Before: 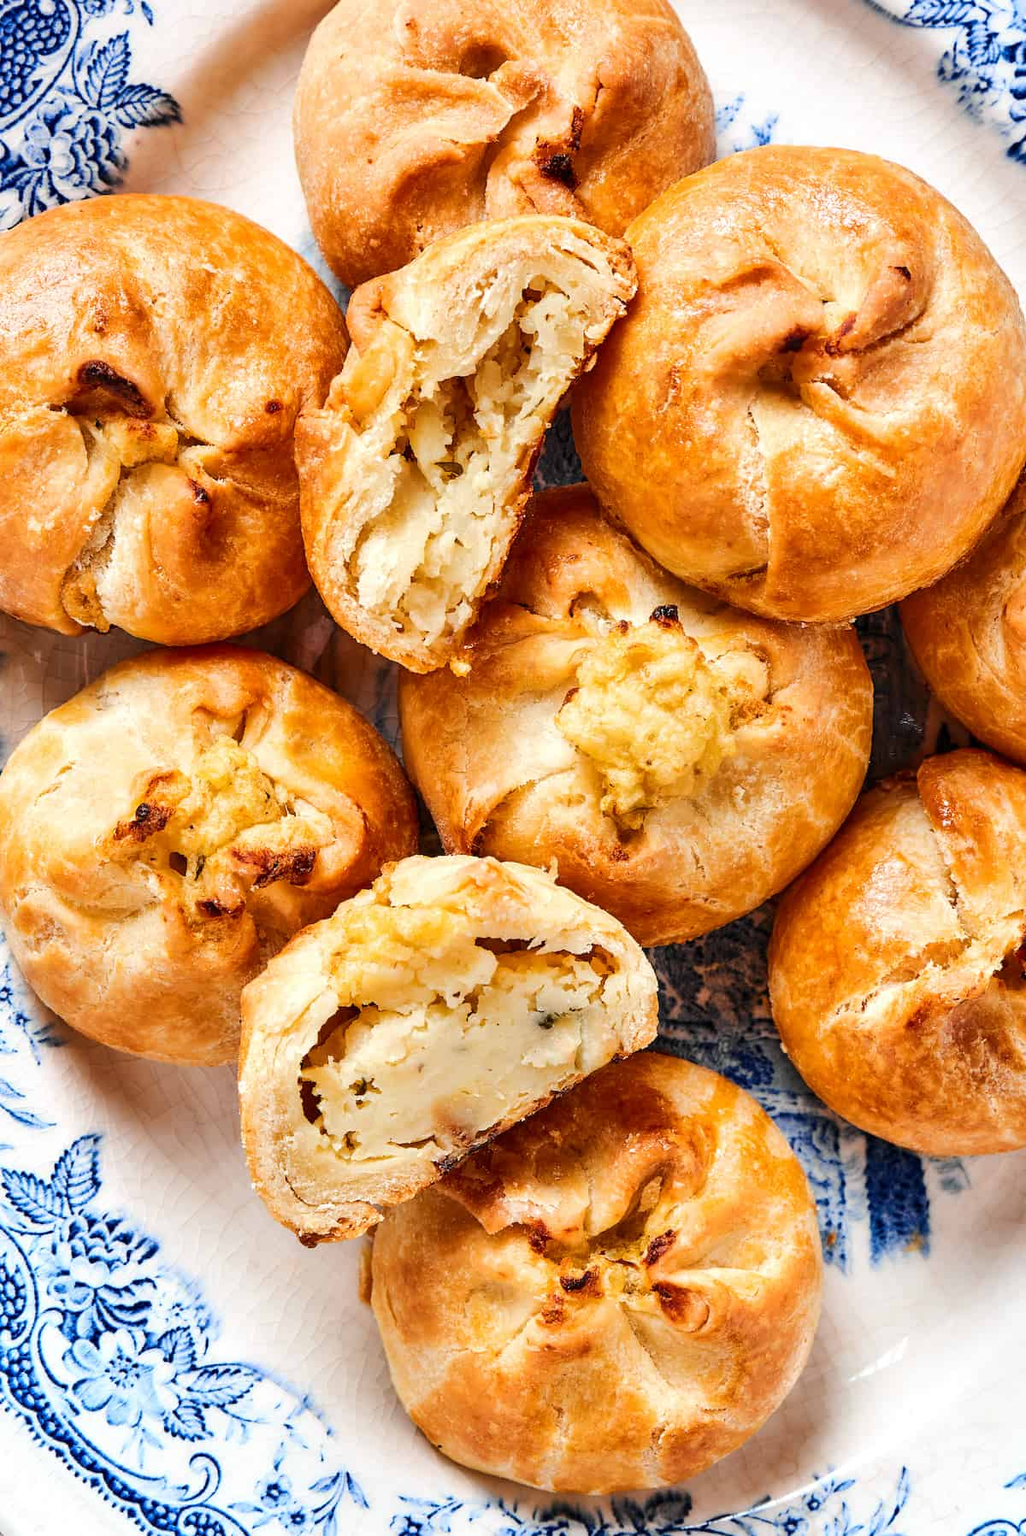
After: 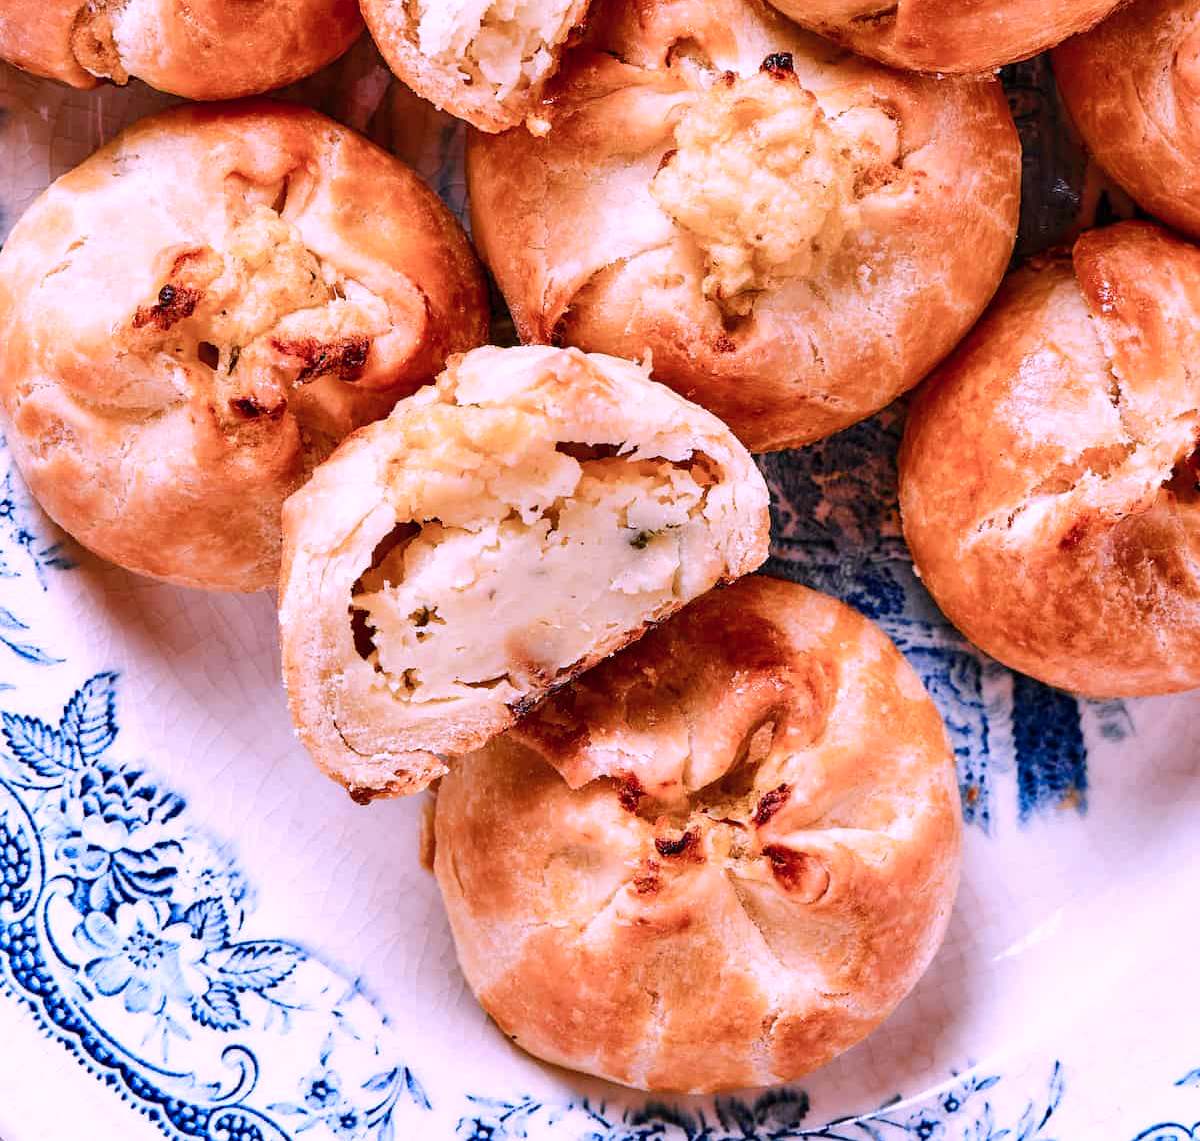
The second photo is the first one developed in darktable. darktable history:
color correction: highlights a* 15.14, highlights b* -24.52
color balance rgb: perceptual saturation grading › global saturation 20%, perceptual saturation grading › highlights -24.911%, perceptual saturation grading › shadows 25.384%, global vibrance -23.233%
crop and rotate: top 36.469%
